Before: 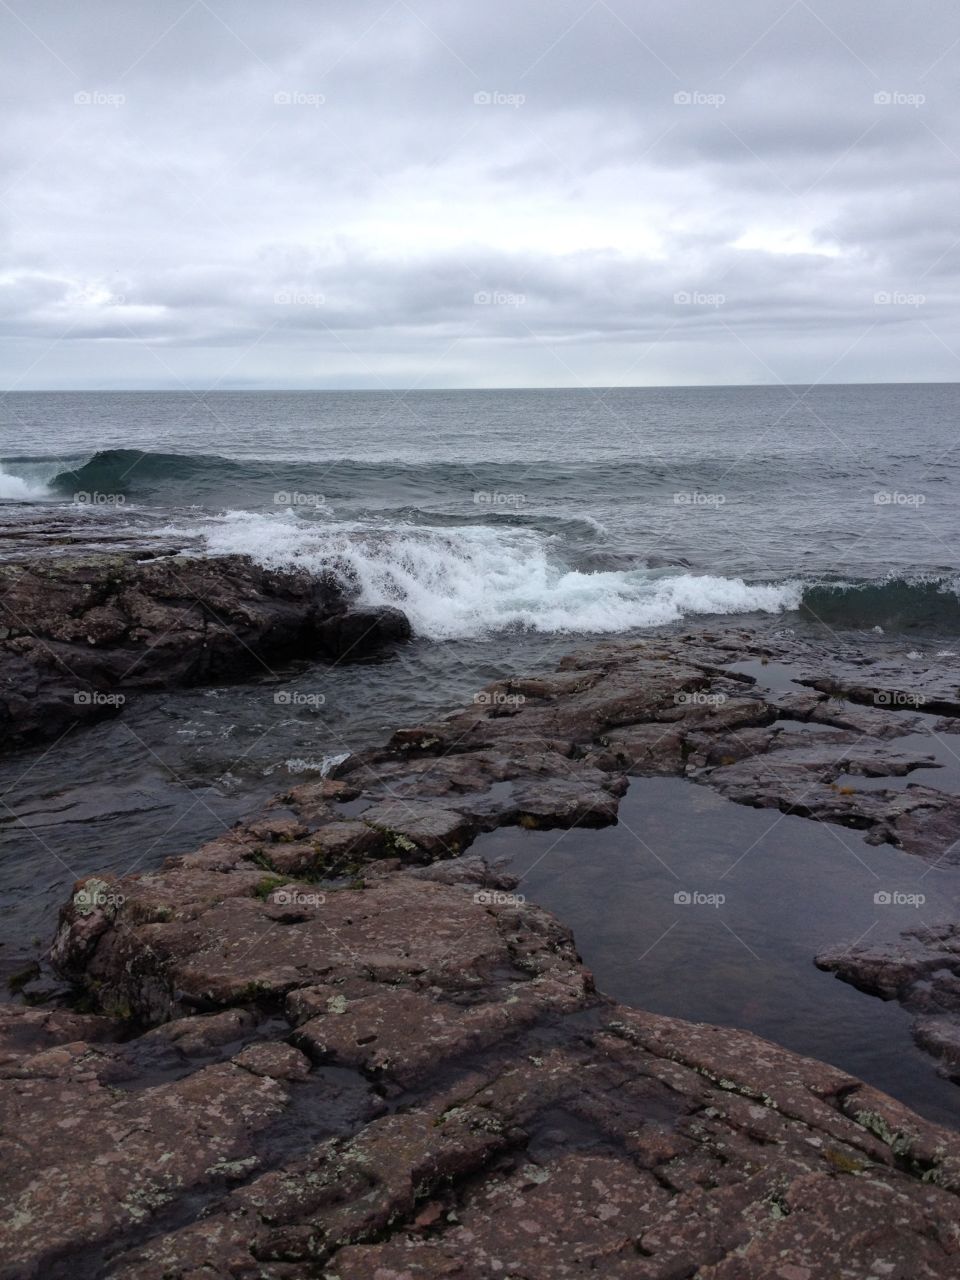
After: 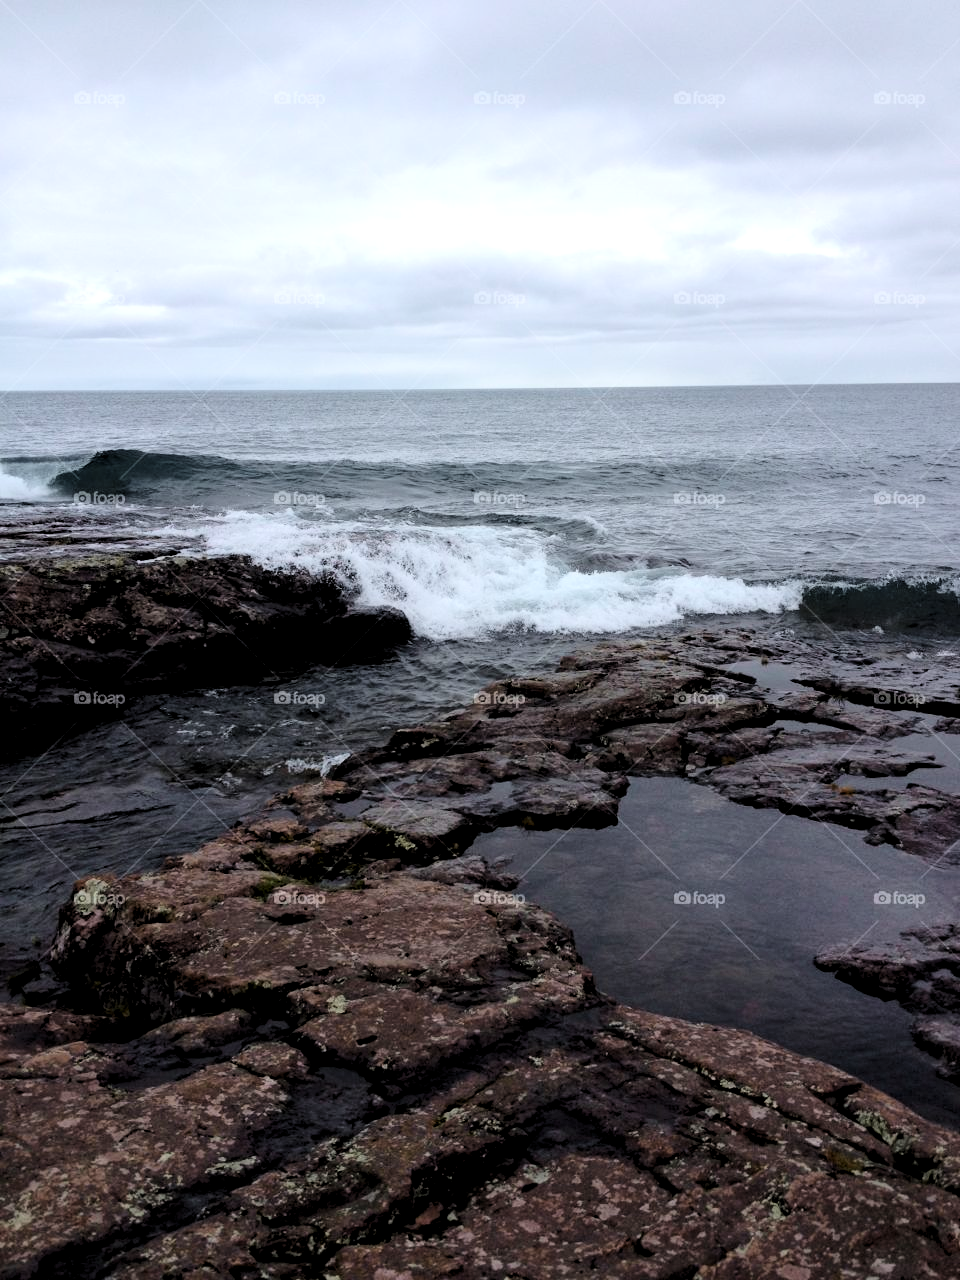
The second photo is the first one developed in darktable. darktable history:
exposure: exposure 0.211 EV, compensate highlight preservation false
tone curve: curves: ch0 [(0, 0) (0.049, 0.01) (0.154, 0.081) (0.491, 0.519) (0.748, 0.765) (1, 0.919)]; ch1 [(0, 0) (0.172, 0.123) (0.317, 0.272) (0.401, 0.422) (0.499, 0.497) (0.531, 0.54) (0.615, 0.603) (0.741, 0.783) (1, 1)]; ch2 [(0, 0) (0.411, 0.424) (0.483, 0.478) (0.544, 0.56) (0.686, 0.638) (1, 1)], color space Lab, independent channels, preserve colors none
levels: levels [0.062, 0.494, 0.925]
